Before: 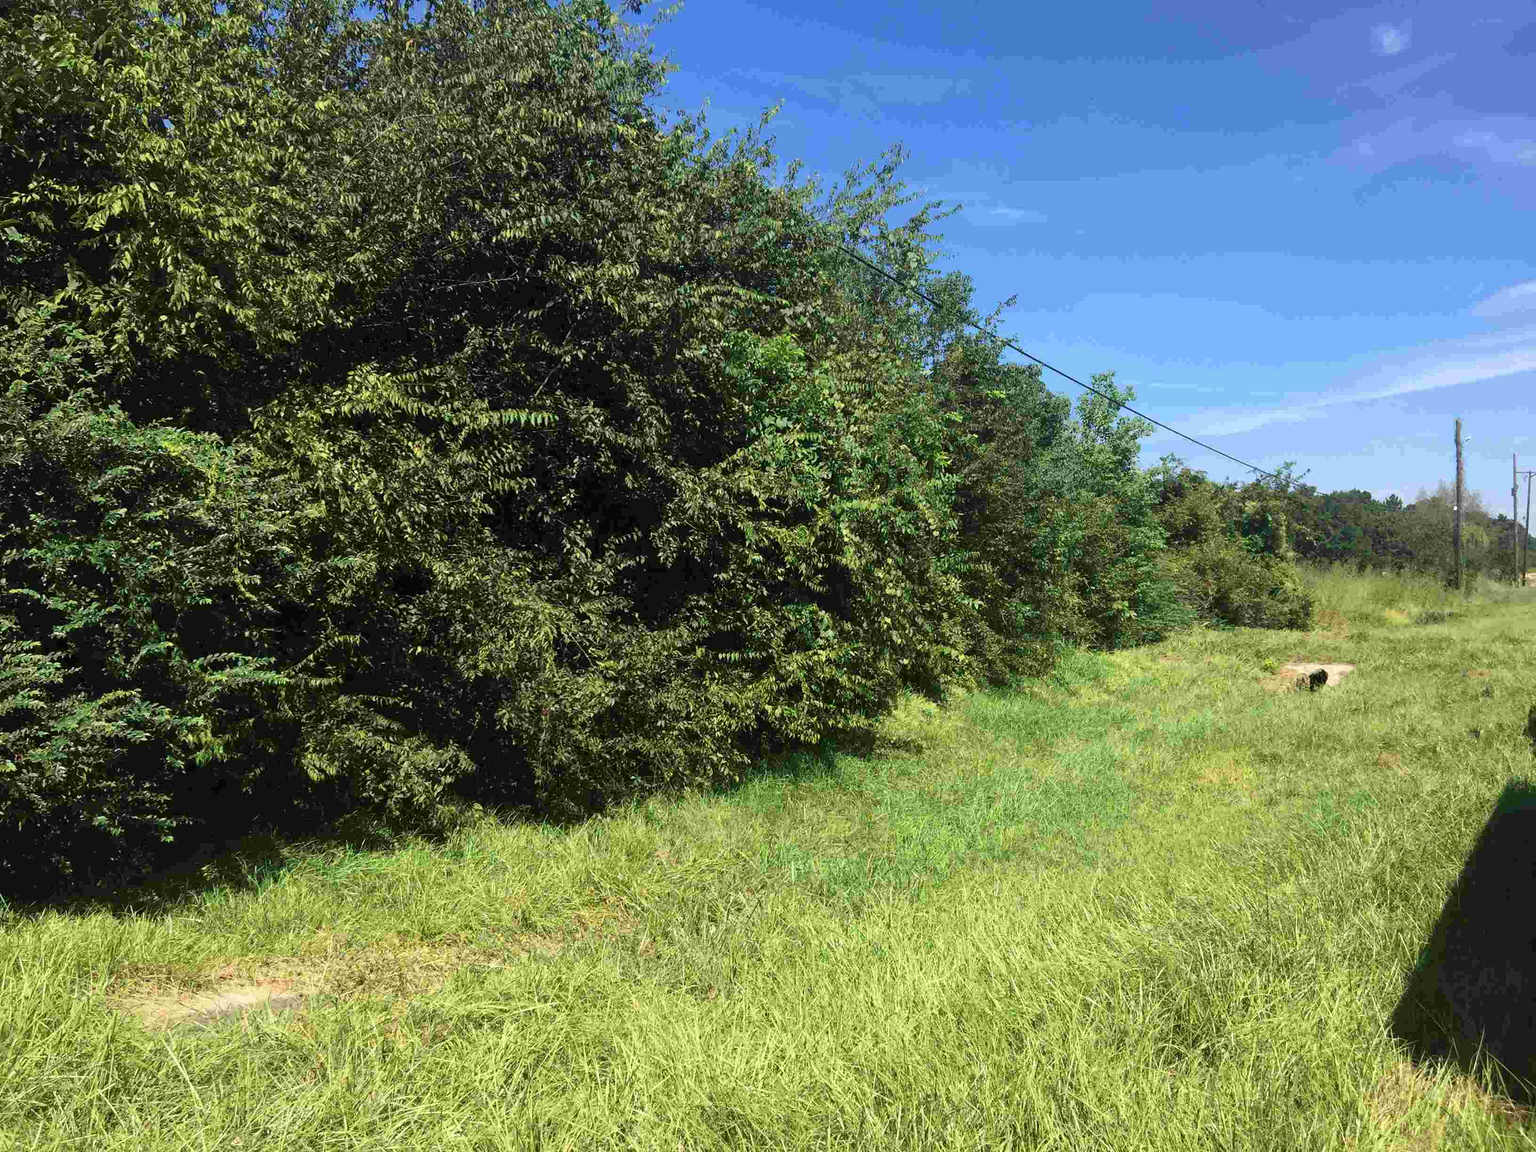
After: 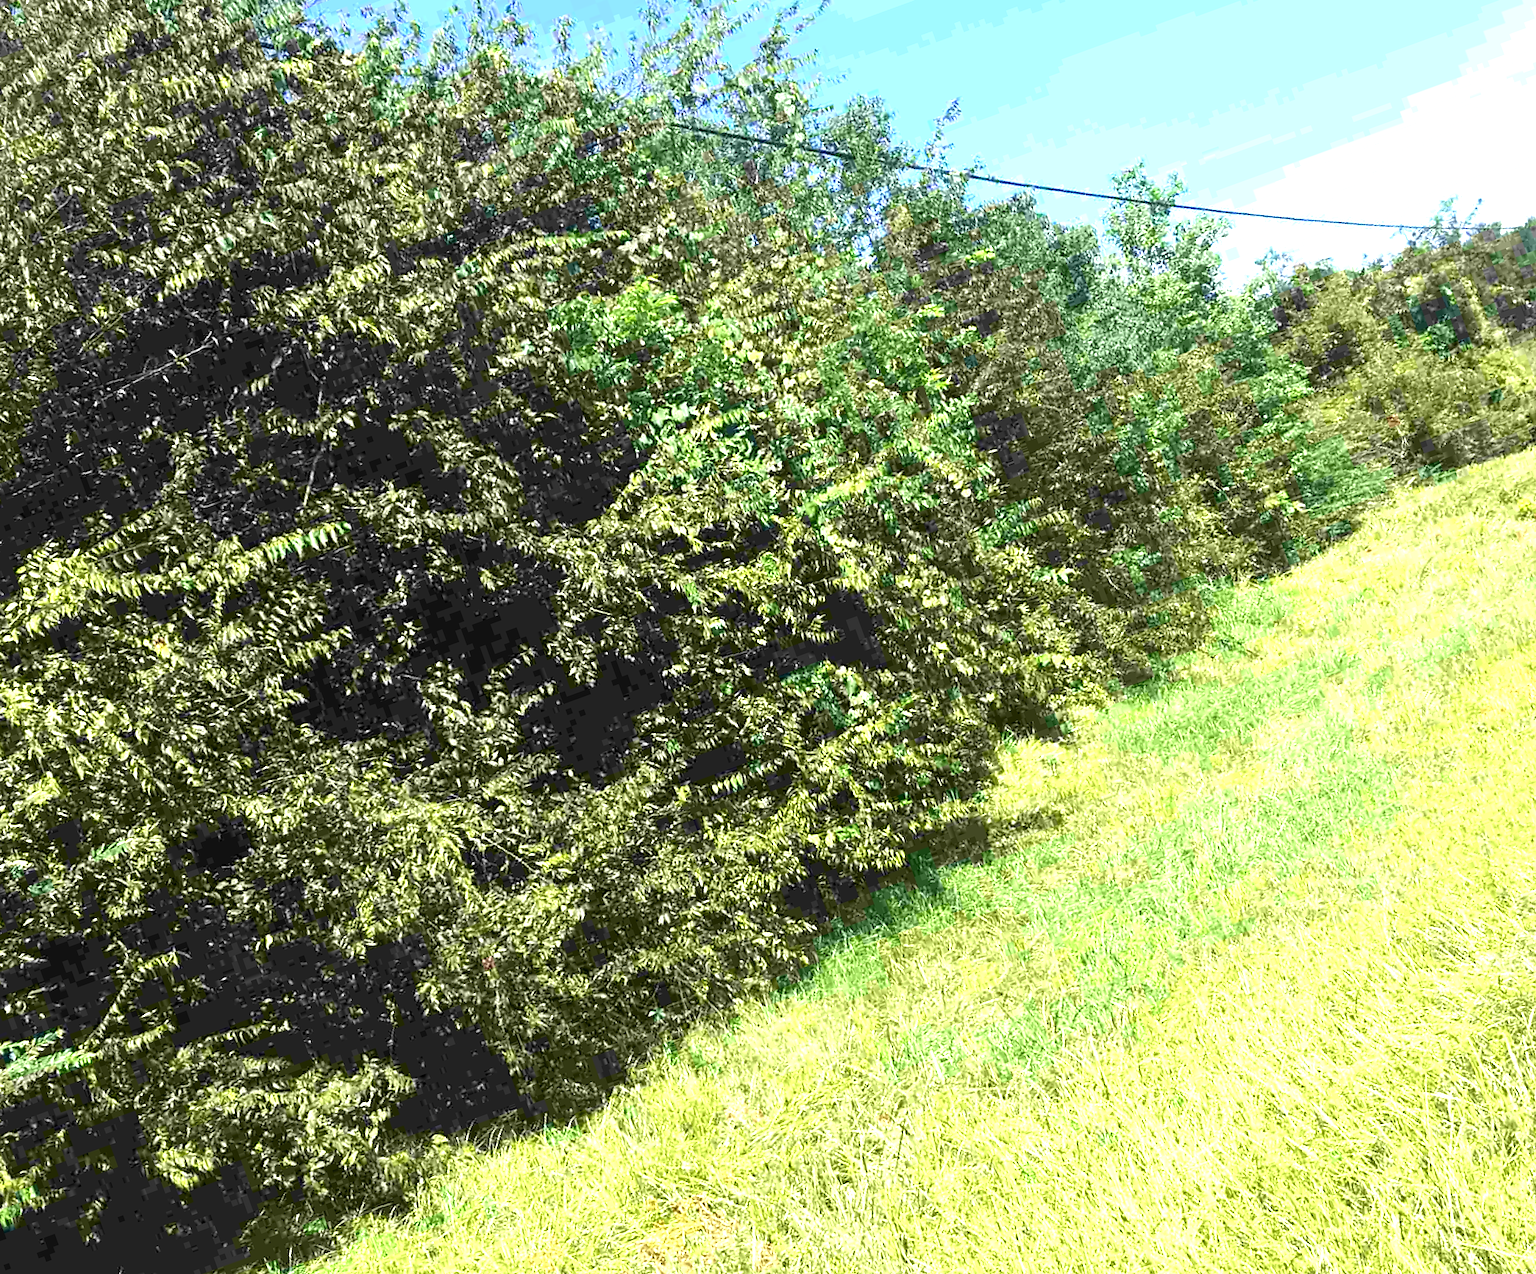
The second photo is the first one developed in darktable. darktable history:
crop and rotate: angle 20°, left 6.893%, right 3.805%, bottom 1.181%
exposure: black level correction 0, exposure 1.46 EV, compensate highlight preservation false
